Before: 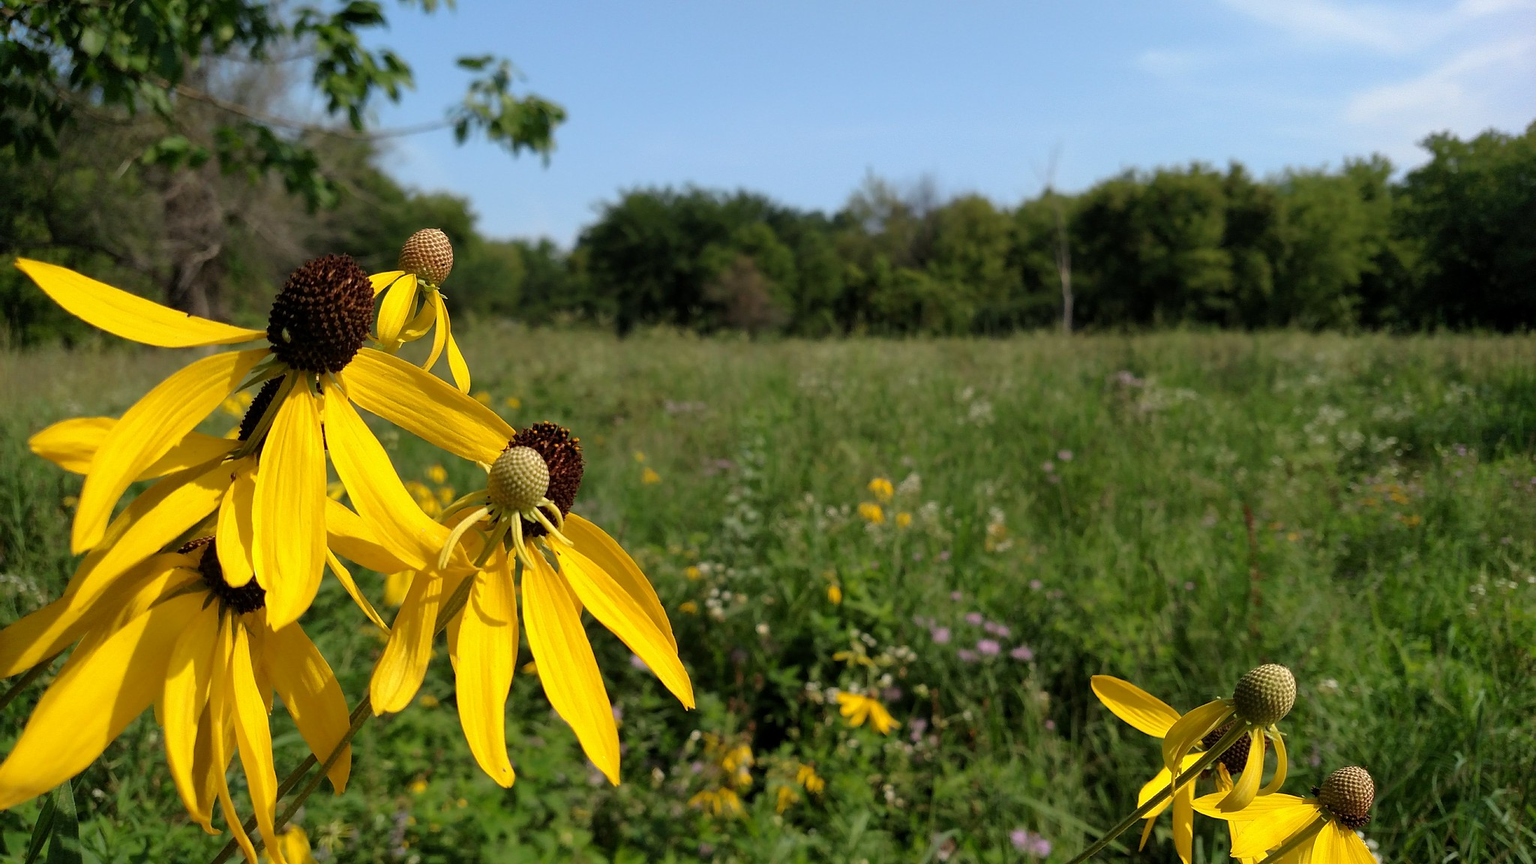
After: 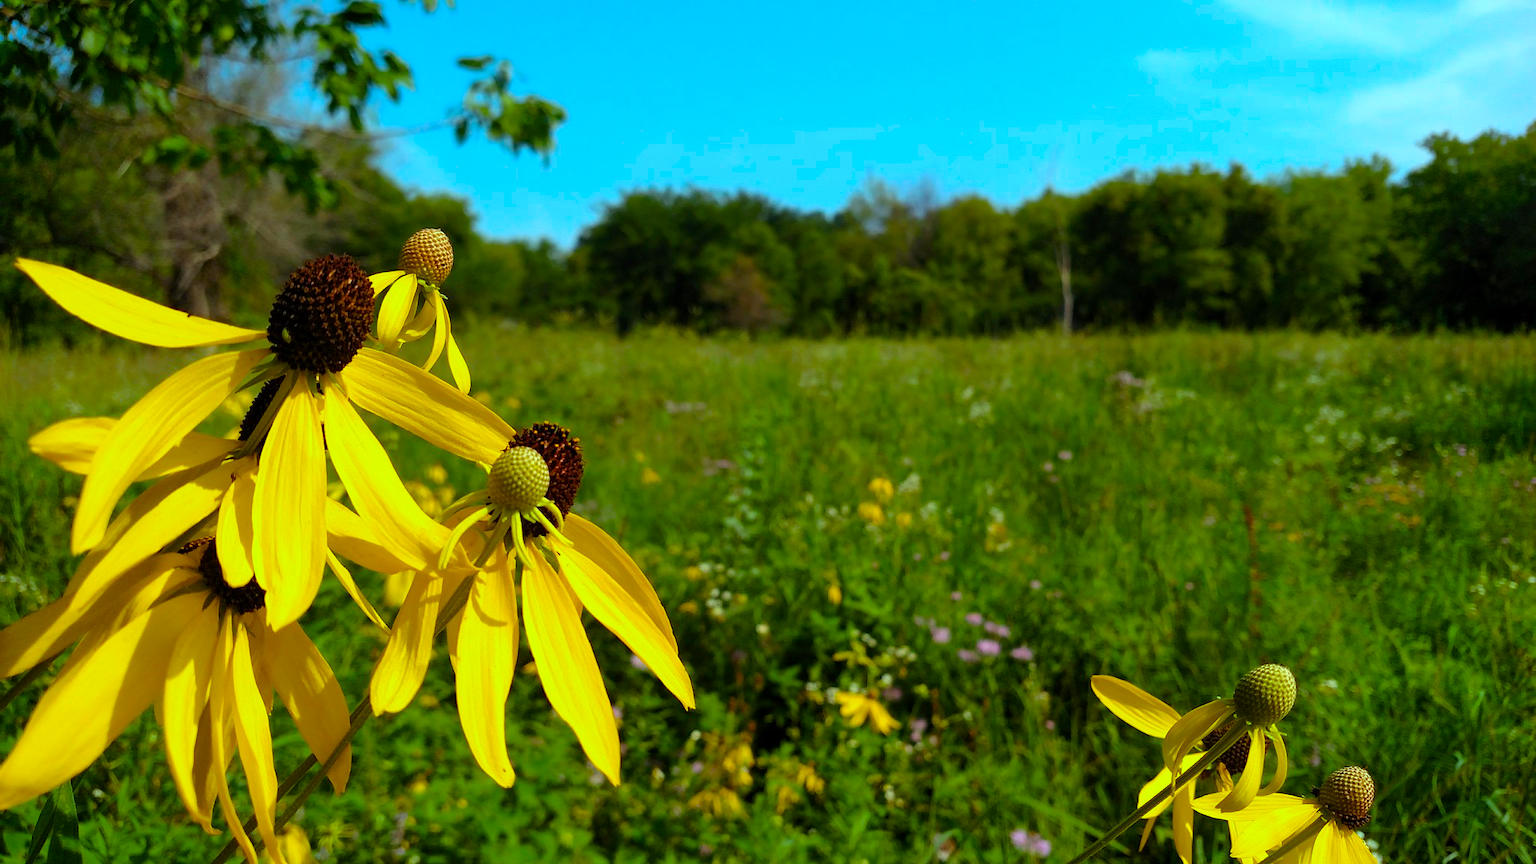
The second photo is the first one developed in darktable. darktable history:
color balance rgb: highlights gain › chroma 4.029%, highlights gain › hue 198.92°, linear chroma grading › global chroma 14.693%, perceptual saturation grading › global saturation 30.346%, global vibrance 24.937%
contrast brightness saturation: contrast 0.098, brightness 0.032, saturation 0.093
